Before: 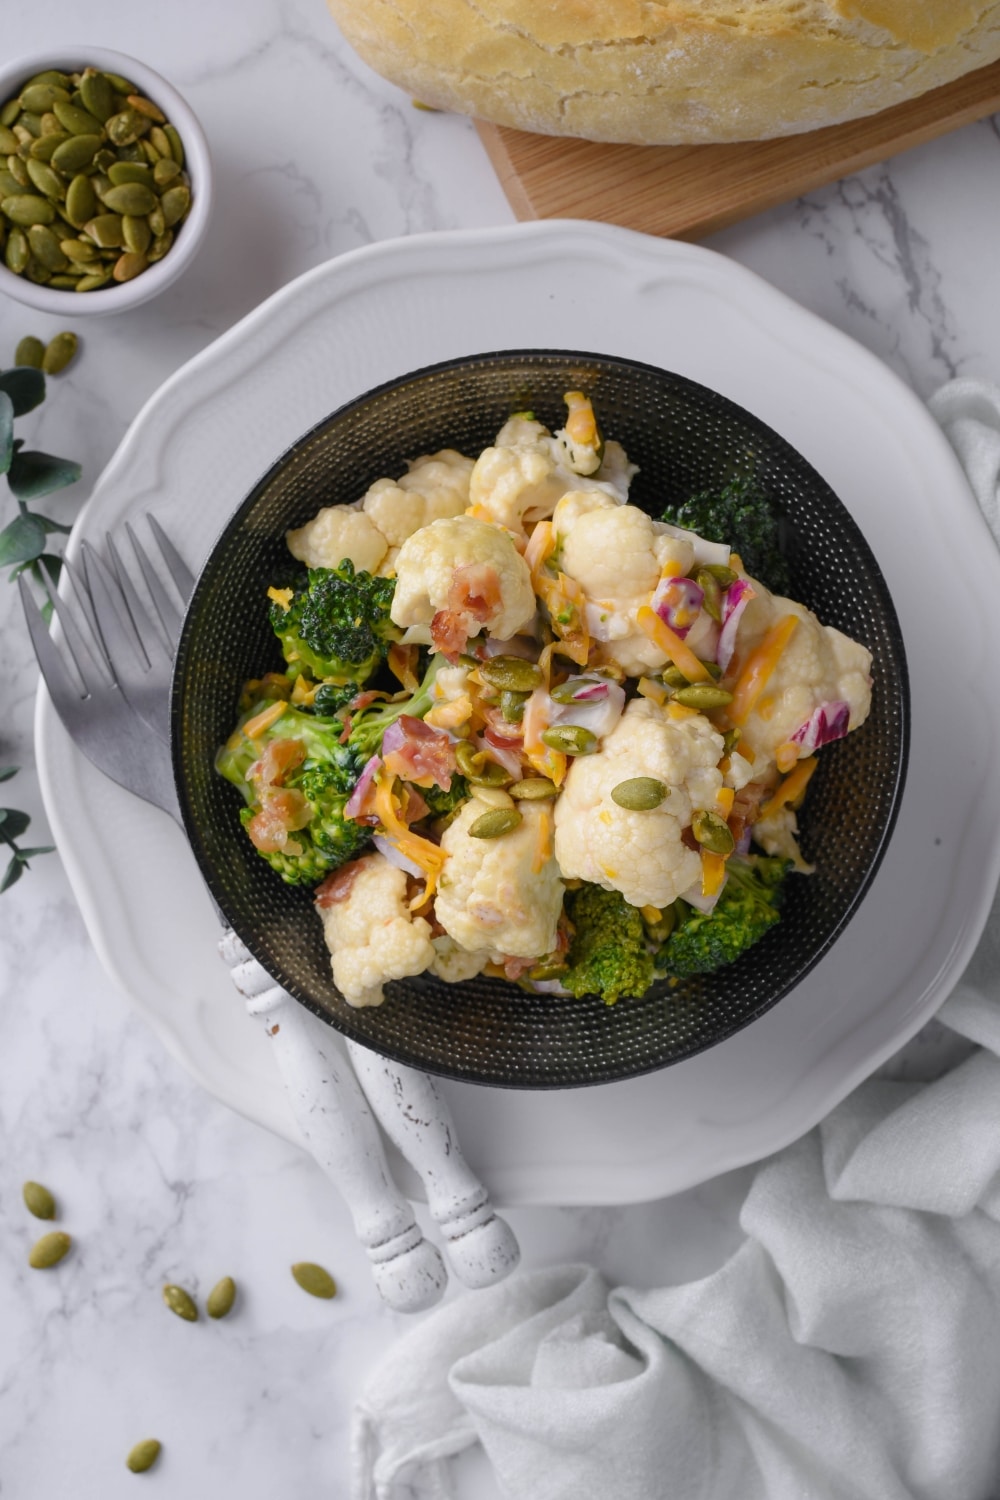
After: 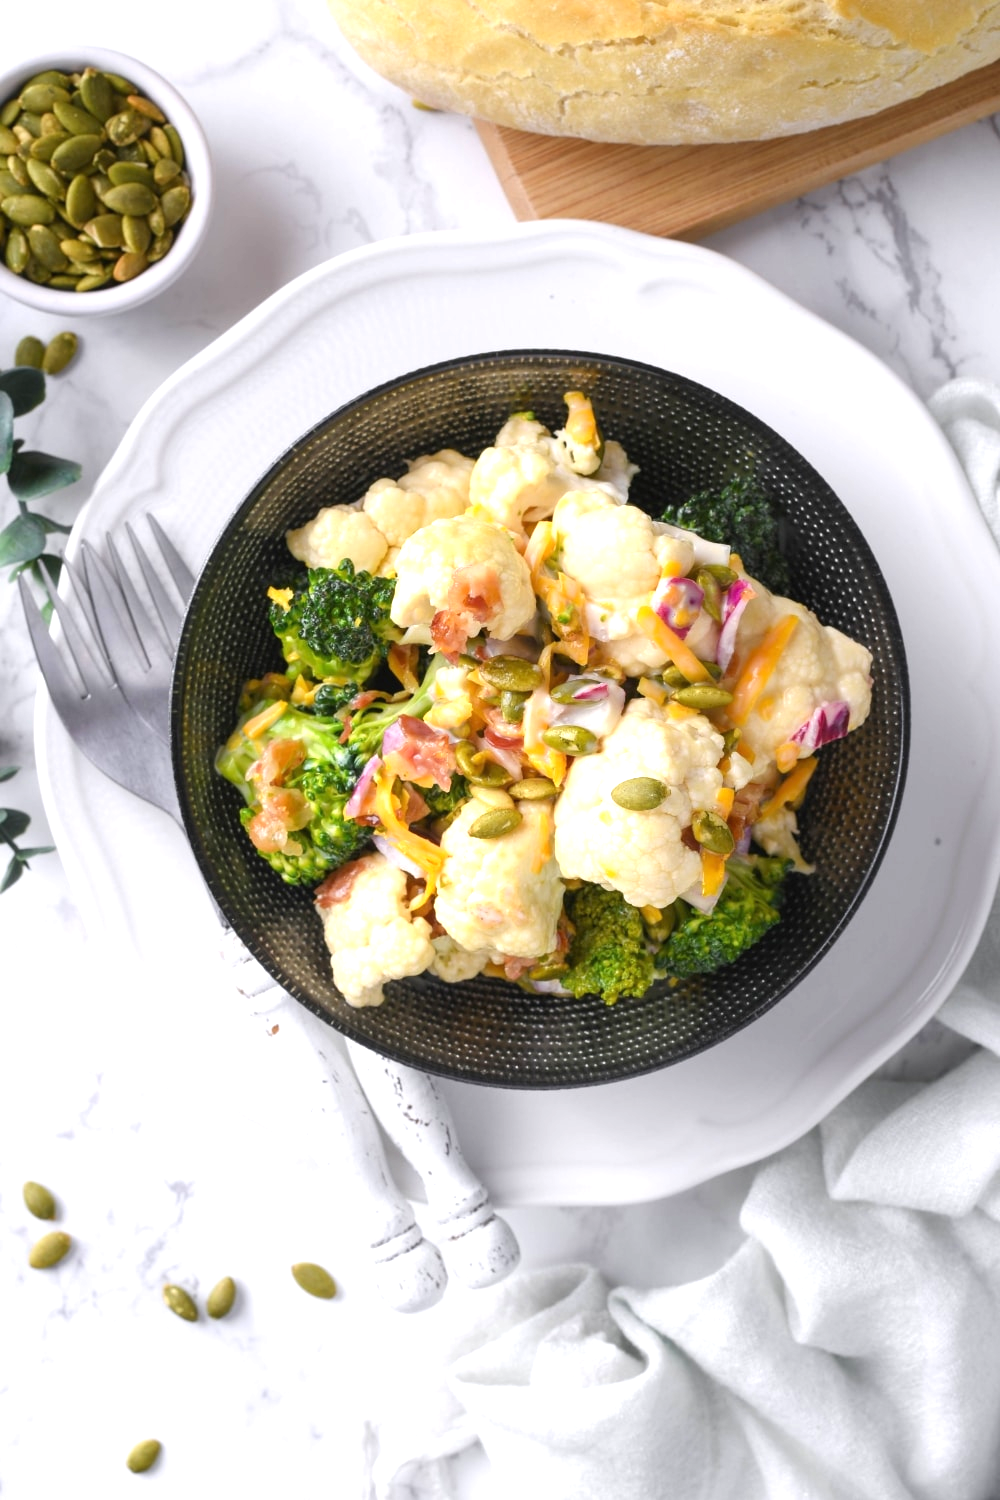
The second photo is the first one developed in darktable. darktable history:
exposure: black level correction 0, exposure 0.953 EV, compensate highlight preservation false
